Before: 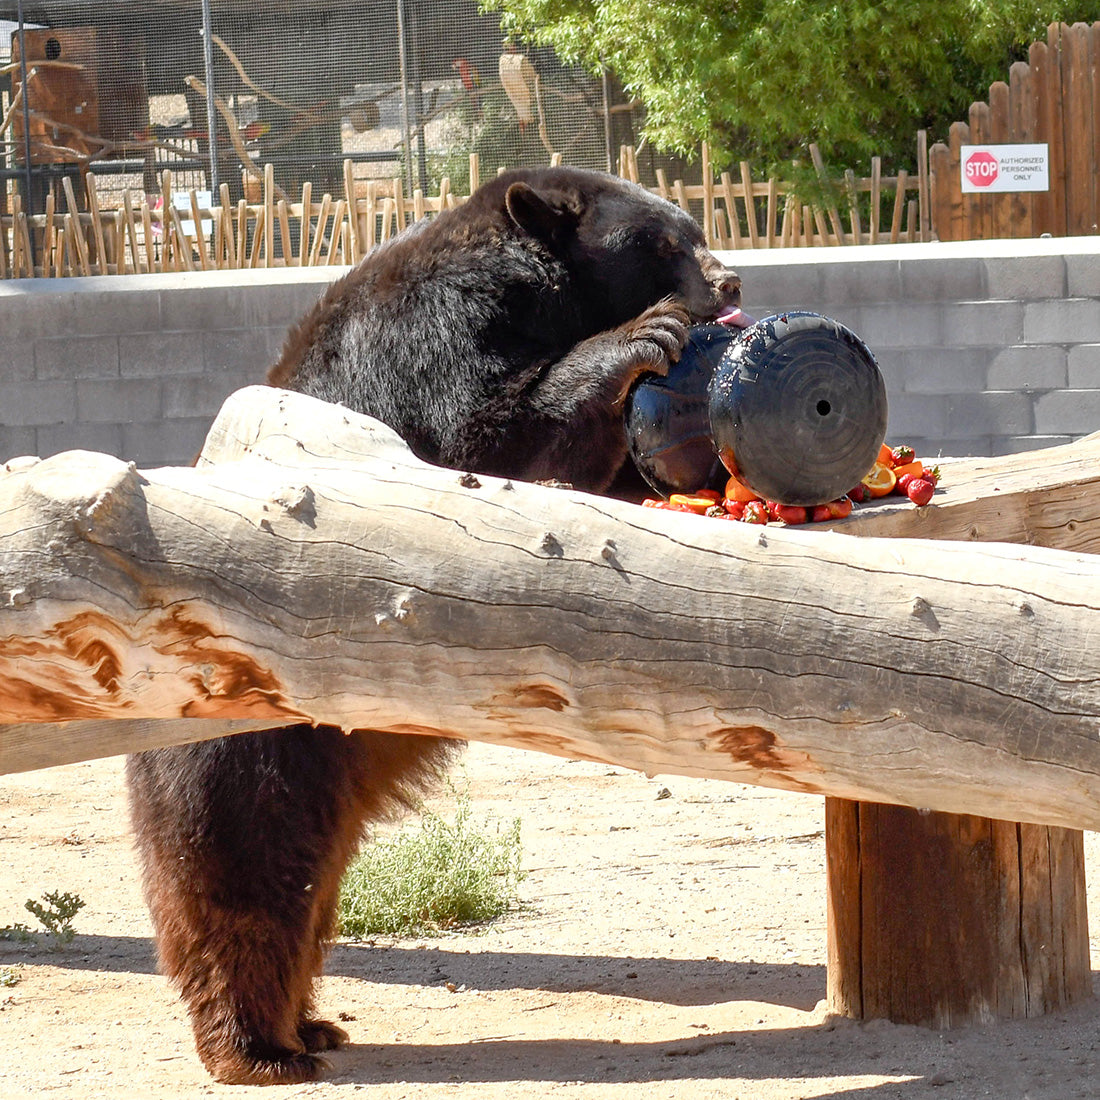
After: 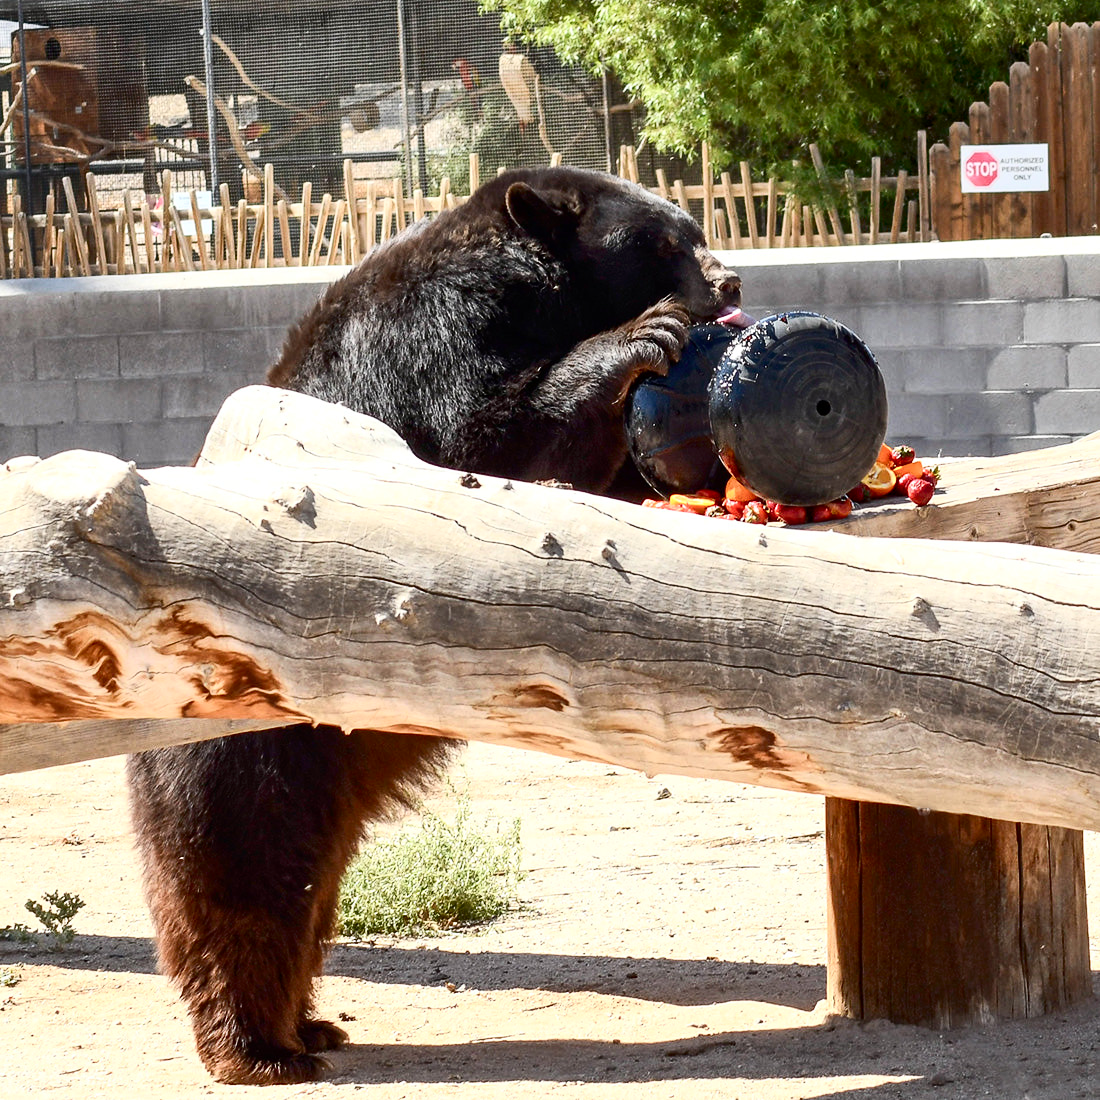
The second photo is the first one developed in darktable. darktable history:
contrast brightness saturation: contrast 0.278
